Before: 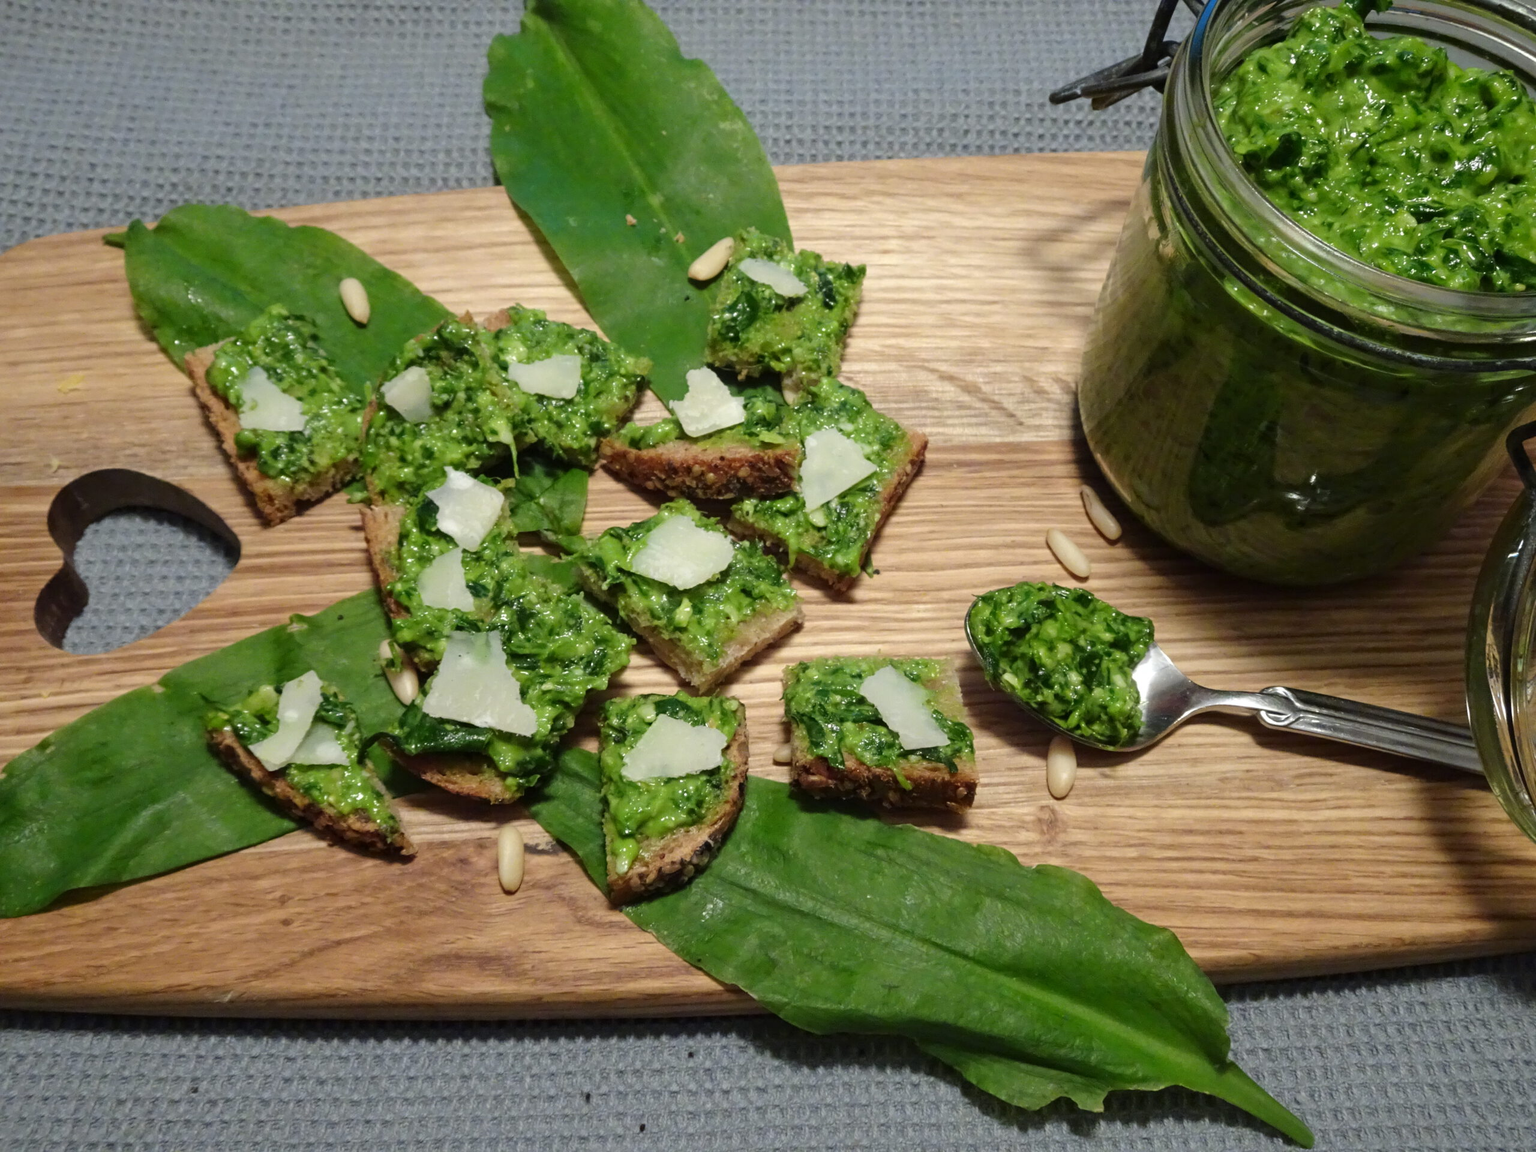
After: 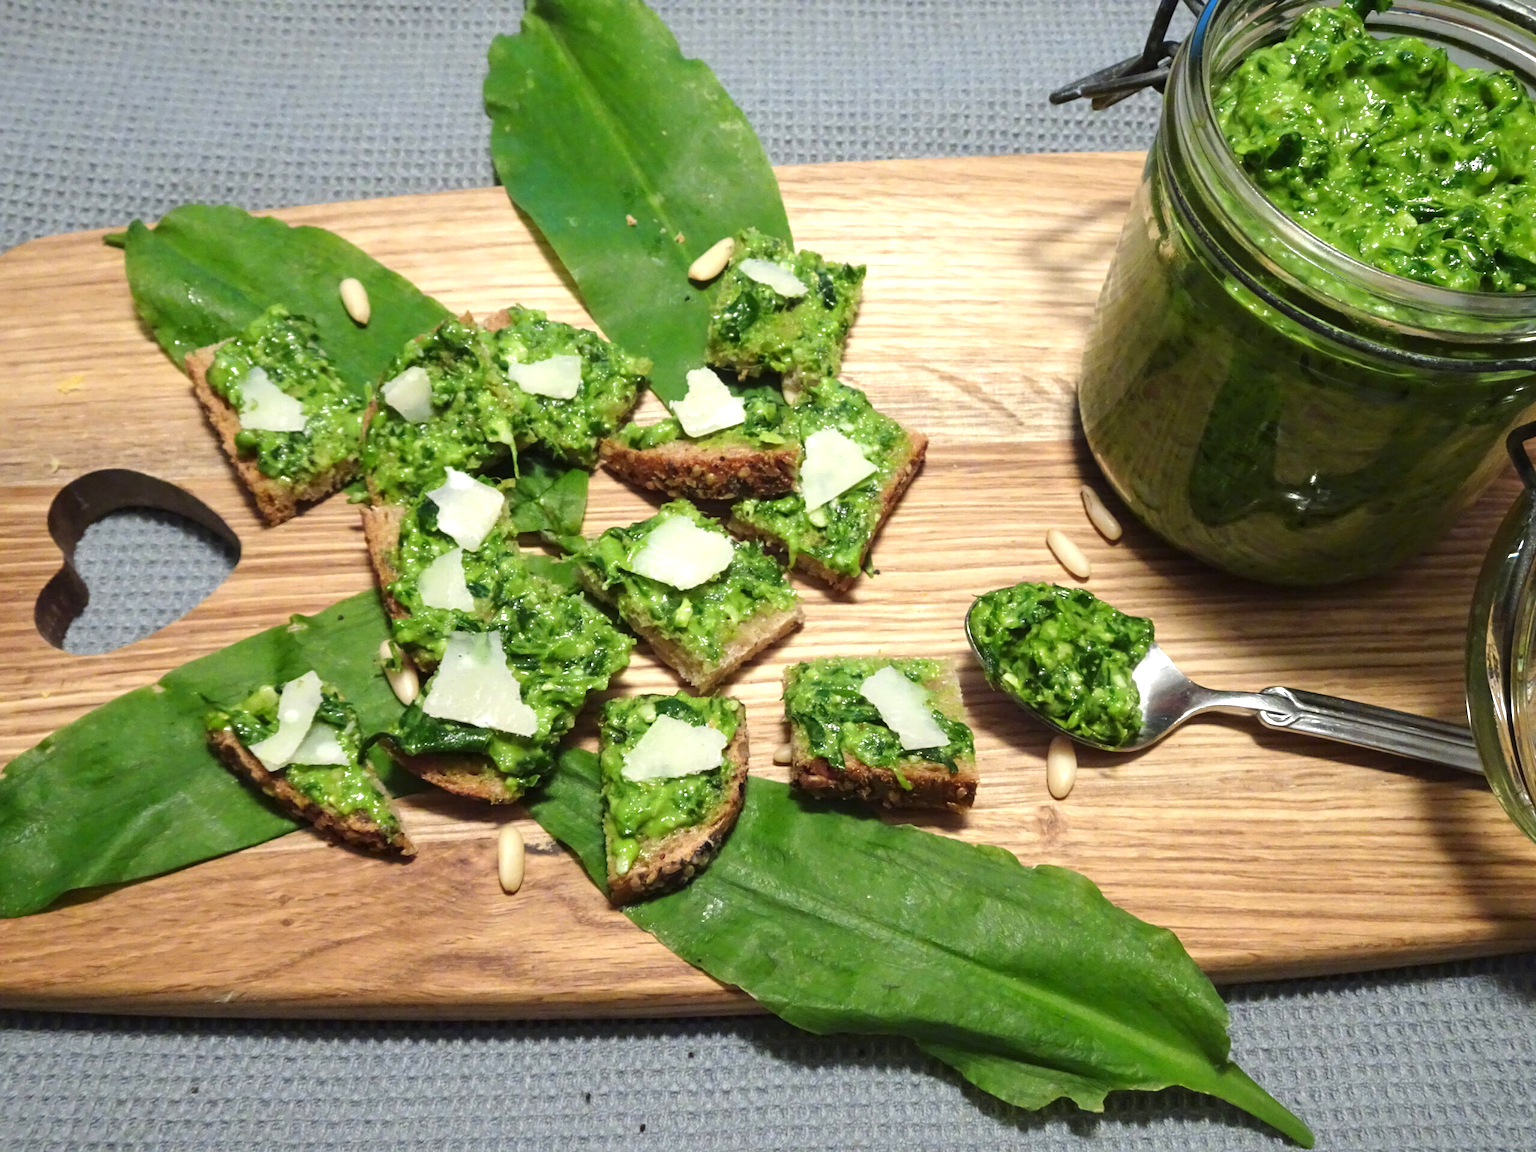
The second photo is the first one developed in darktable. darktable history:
exposure: black level correction 0, exposure 0.7 EV, compensate highlight preservation false
